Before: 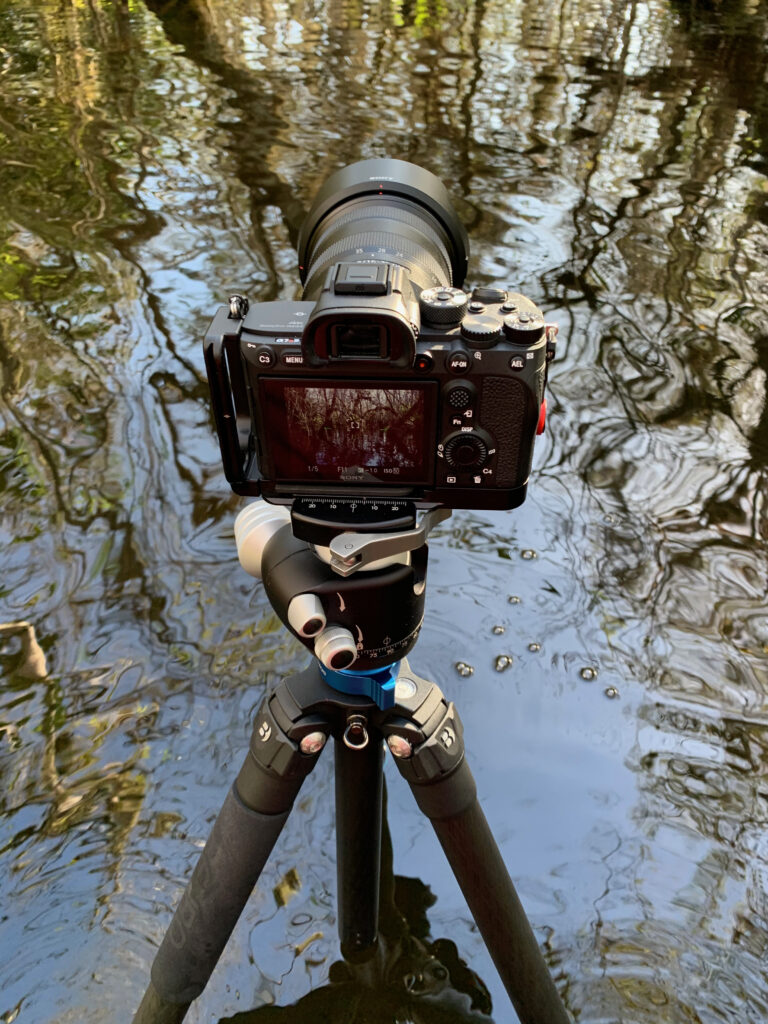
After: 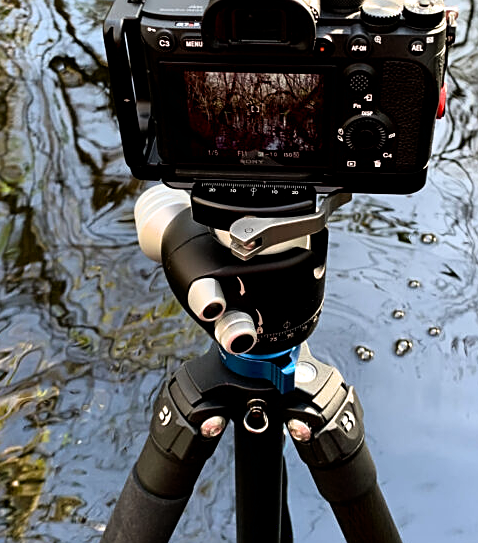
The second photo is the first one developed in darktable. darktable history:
contrast brightness saturation: contrast 0.04, saturation 0.075
sharpen: on, module defaults
crop: left 13.021%, top 30.937%, right 24.627%, bottom 16.023%
filmic rgb: black relative exposure -7.96 EV, white relative exposure 2.35 EV, threshold 2.99 EV, hardness 6.66, color science v6 (2022), enable highlight reconstruction true
